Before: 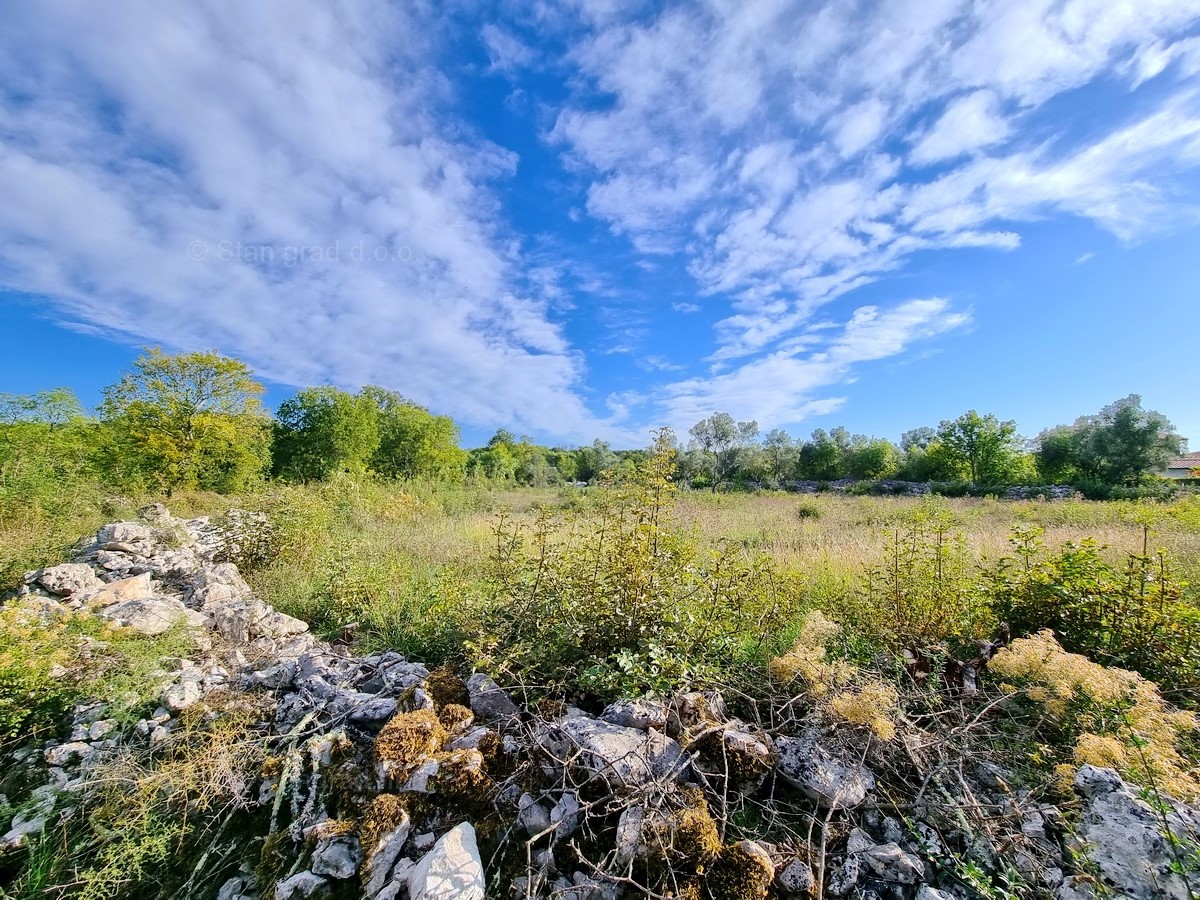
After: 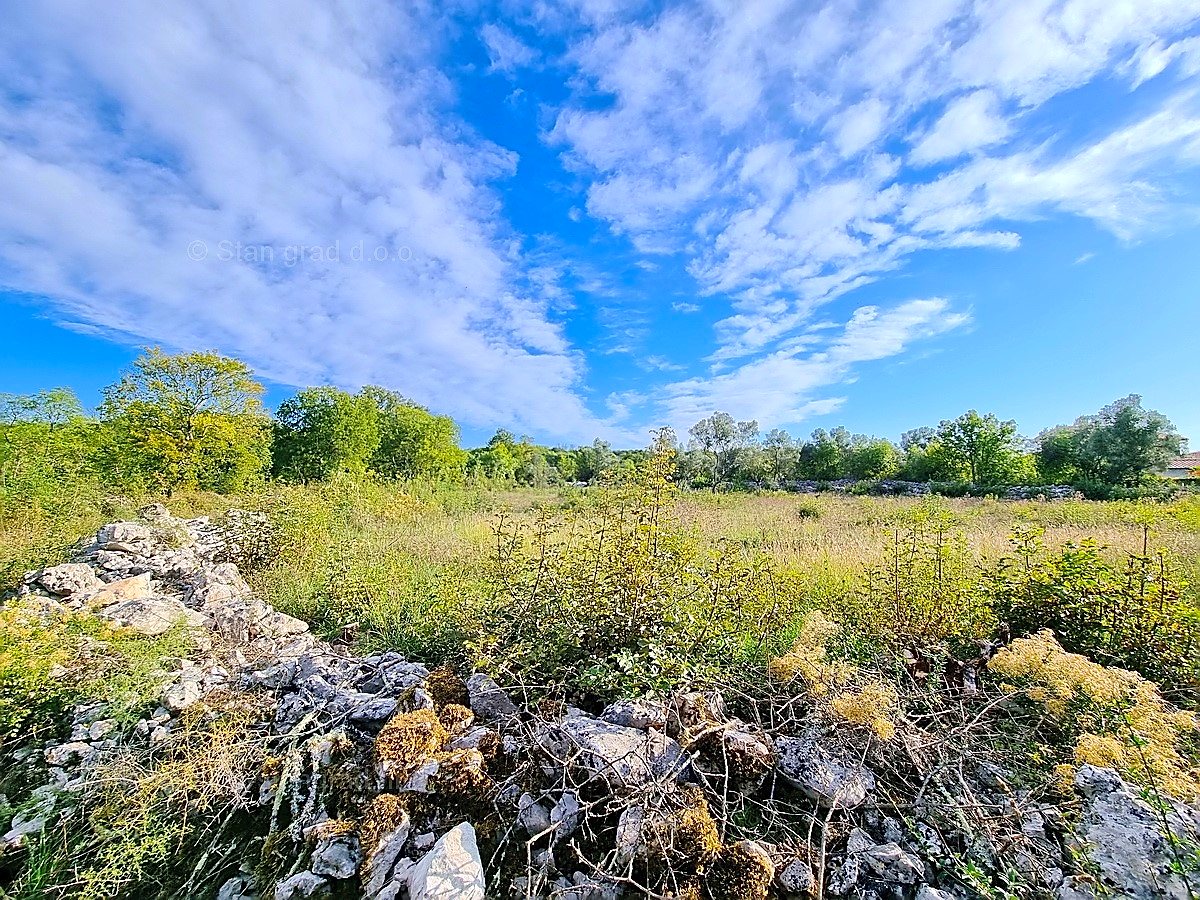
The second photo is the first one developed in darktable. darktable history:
tone equalizer: on, module defaults
sharpen: radius 1.416, amount 1.247, threshold 0.626
contrast brightness saturation: brightness 0.09, saturation 0.194
